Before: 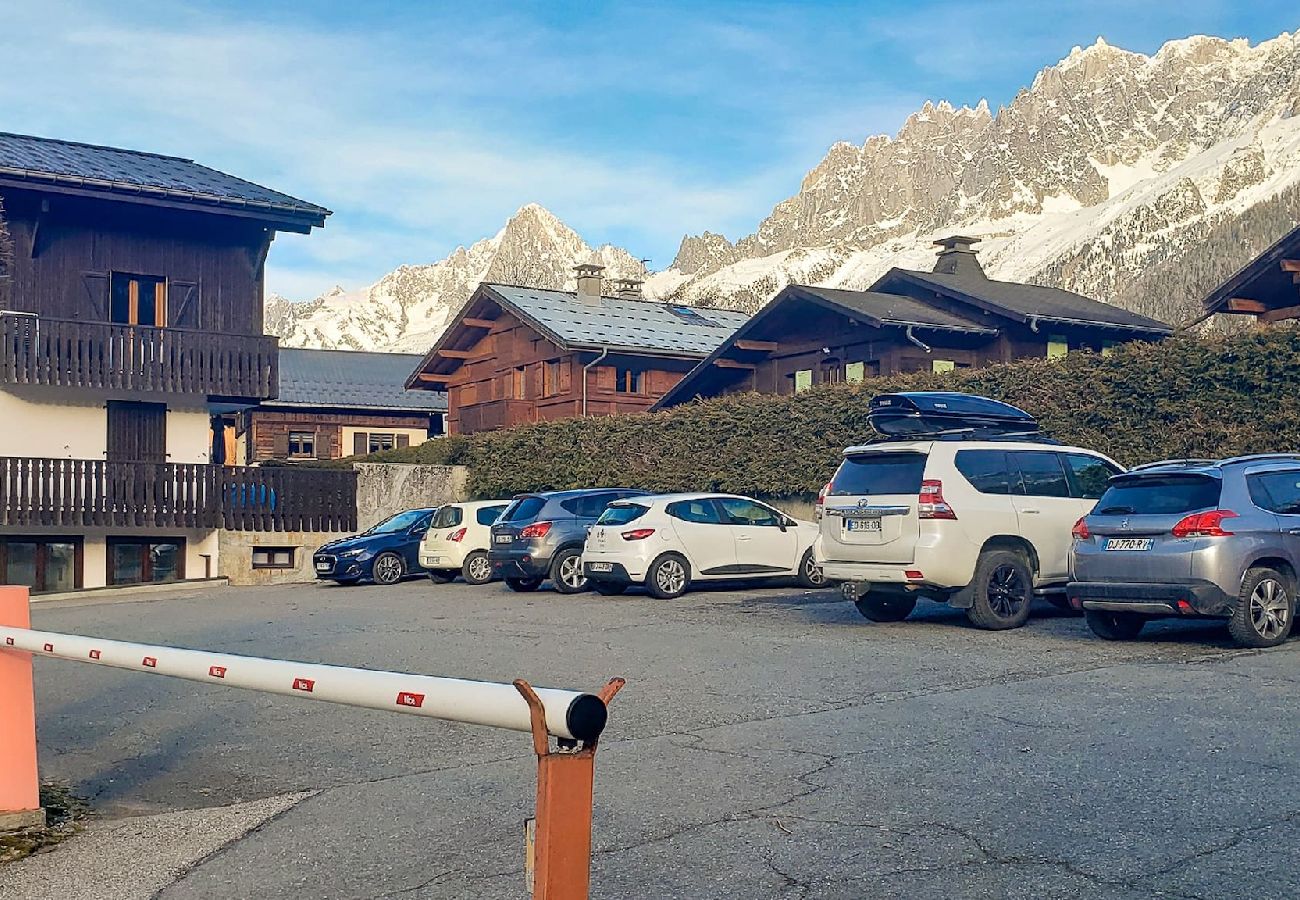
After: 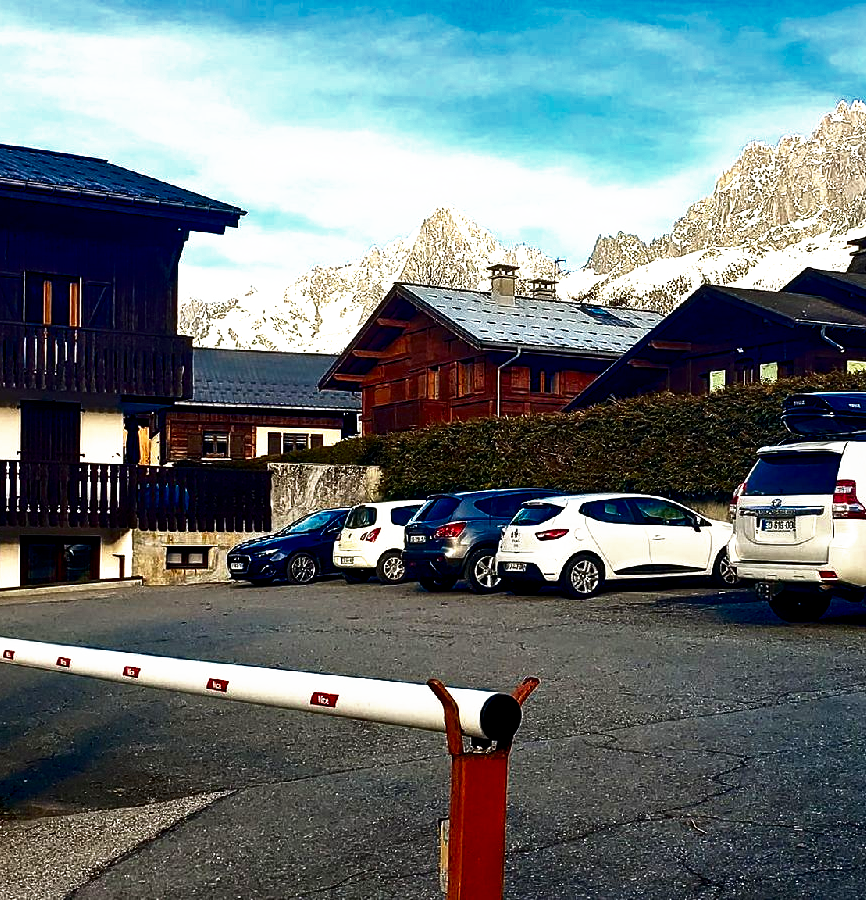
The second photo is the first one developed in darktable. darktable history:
crop and rotate: left 6.617%, right 26.717%
contrast brightness saturation: brightness -0.52
filmic rgb: black relative exposure -8.2 EV, white relative exposure 2.2 EV, threshold 3 EV, hardness 7.11, latitude 85.74%, contrast 1.696, highlights saturation mix -4%, shadows ↔ highlights balance -2.69%, preserve chrominance no, color science v5 (2021), contrast in shadows safe, contrast in highlights safe, enable highlight reconstruction true
